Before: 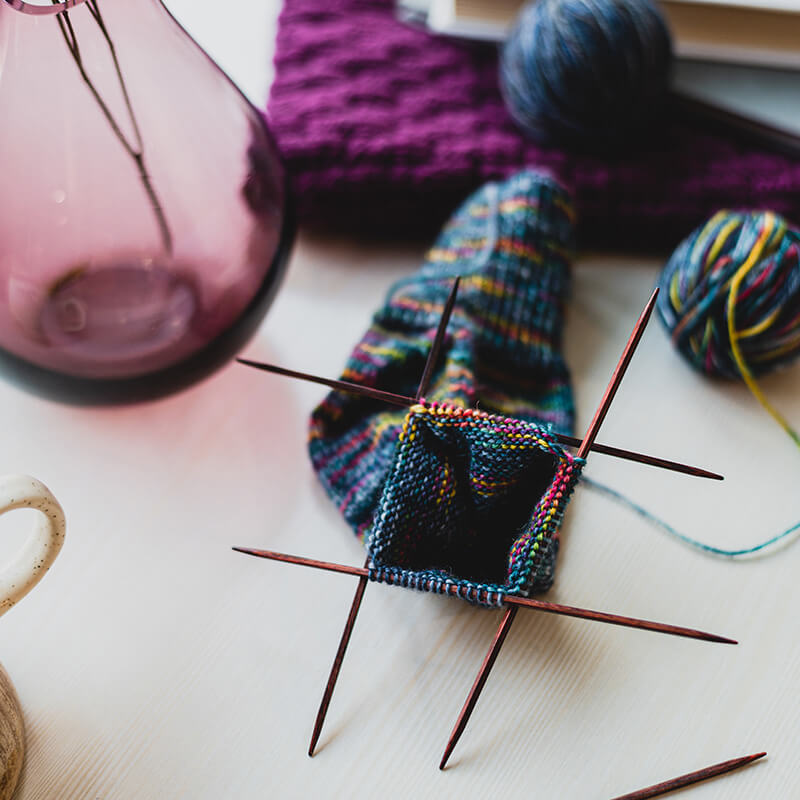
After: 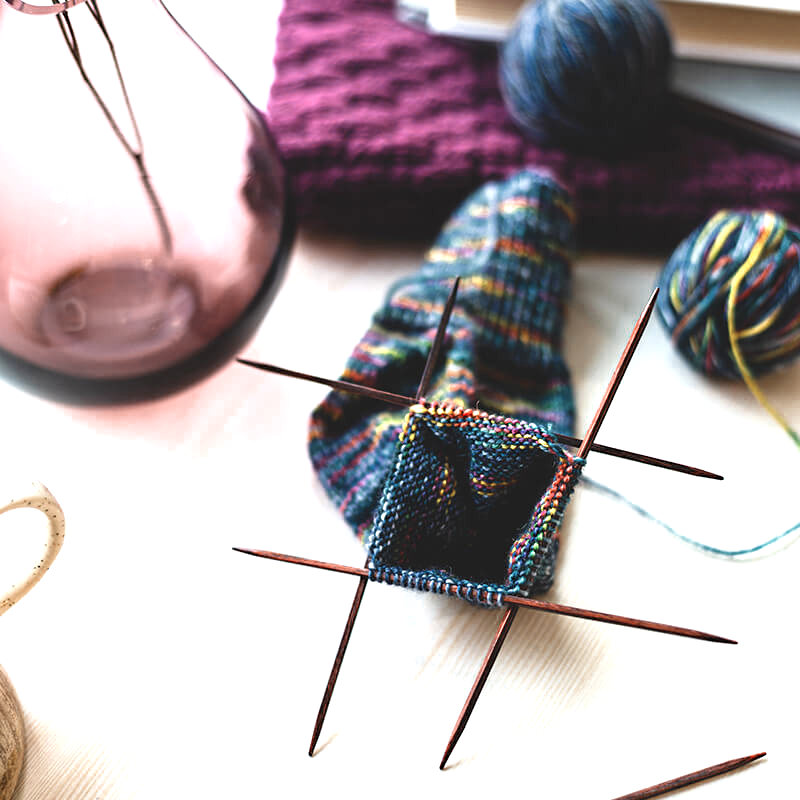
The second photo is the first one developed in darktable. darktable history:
sharpen: radius 5.325, amount 0.312, threshold 26.433
exposure: black level correction 0, exposure 1.1 EV, compensate highlight preservation false
color zones: curves: ch0 [(0, 0.5) (0.125, 0.4) (0.25, 0.5) (0.375, 0.4) (0.5, 0.4) (0.625, 0.35) (0.75, 0.35) (0.875, 0.5)]; ch1 [(0, 0.35) (0.125, 0.45) (0.25, 0.35) (0.375, 0.35) (0.5, 0.35) (0.625, 0.35) (0.75, 0.45) (0.875, 0.35)]; ch2 [(0, 0.6) (0.125, 0.5) (0.25, 0.5) (0.375, 0.6) (0.5, 0.6) (0.625, 0.5) (0.75, 0.5) (0.875, 0.5)]
